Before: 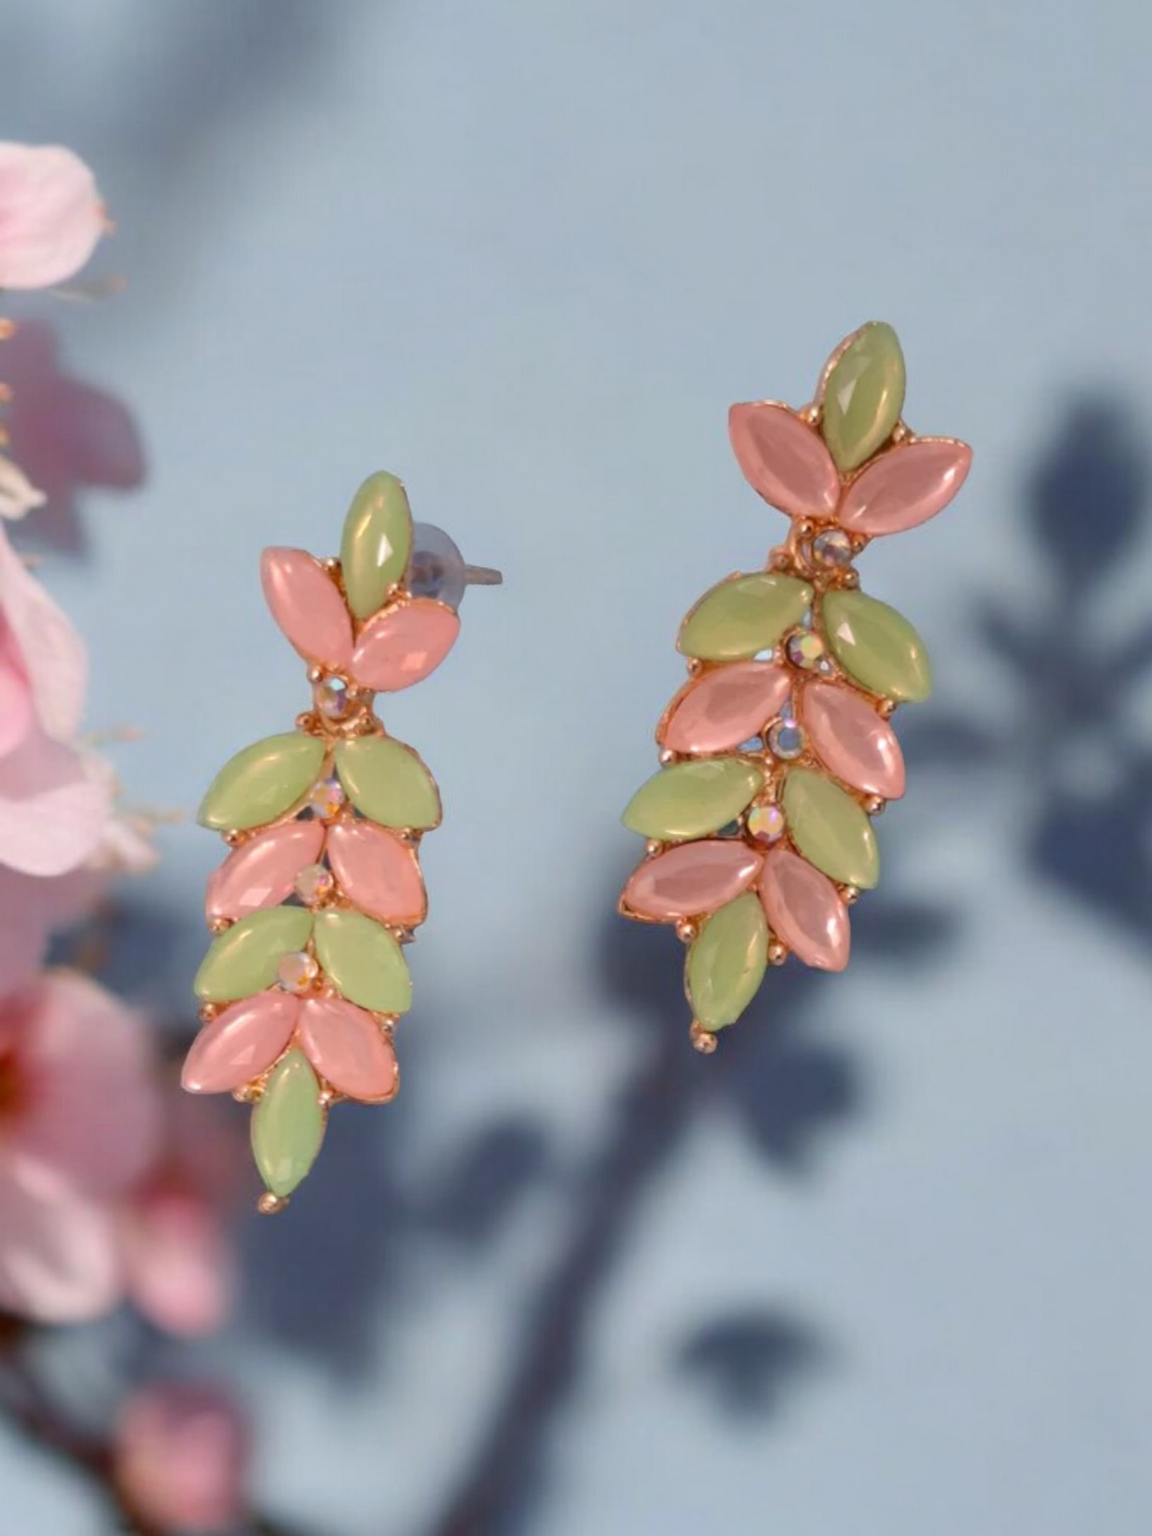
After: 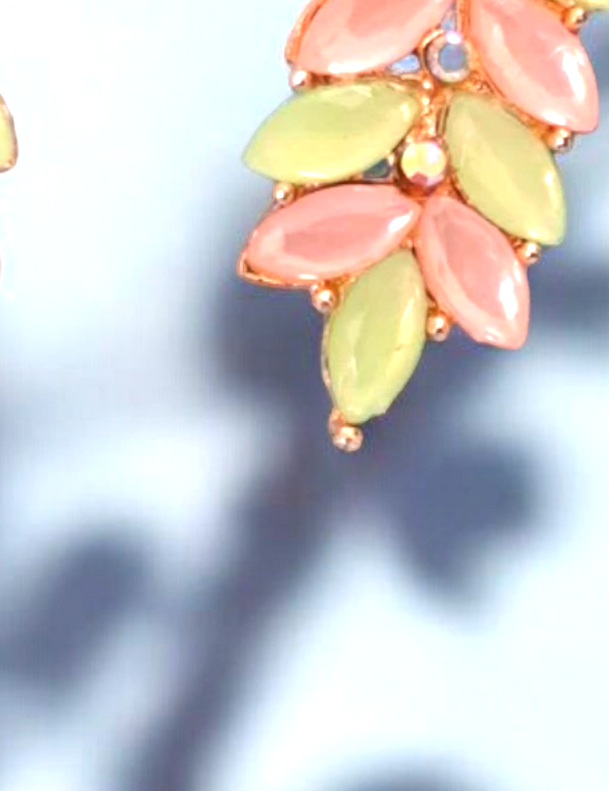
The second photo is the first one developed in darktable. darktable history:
exposure: exposure 1.2 EV, compensate highlight preservation false
crop: left 37.221%, top 45.169%, right 20.63%, bottom 13.777%
